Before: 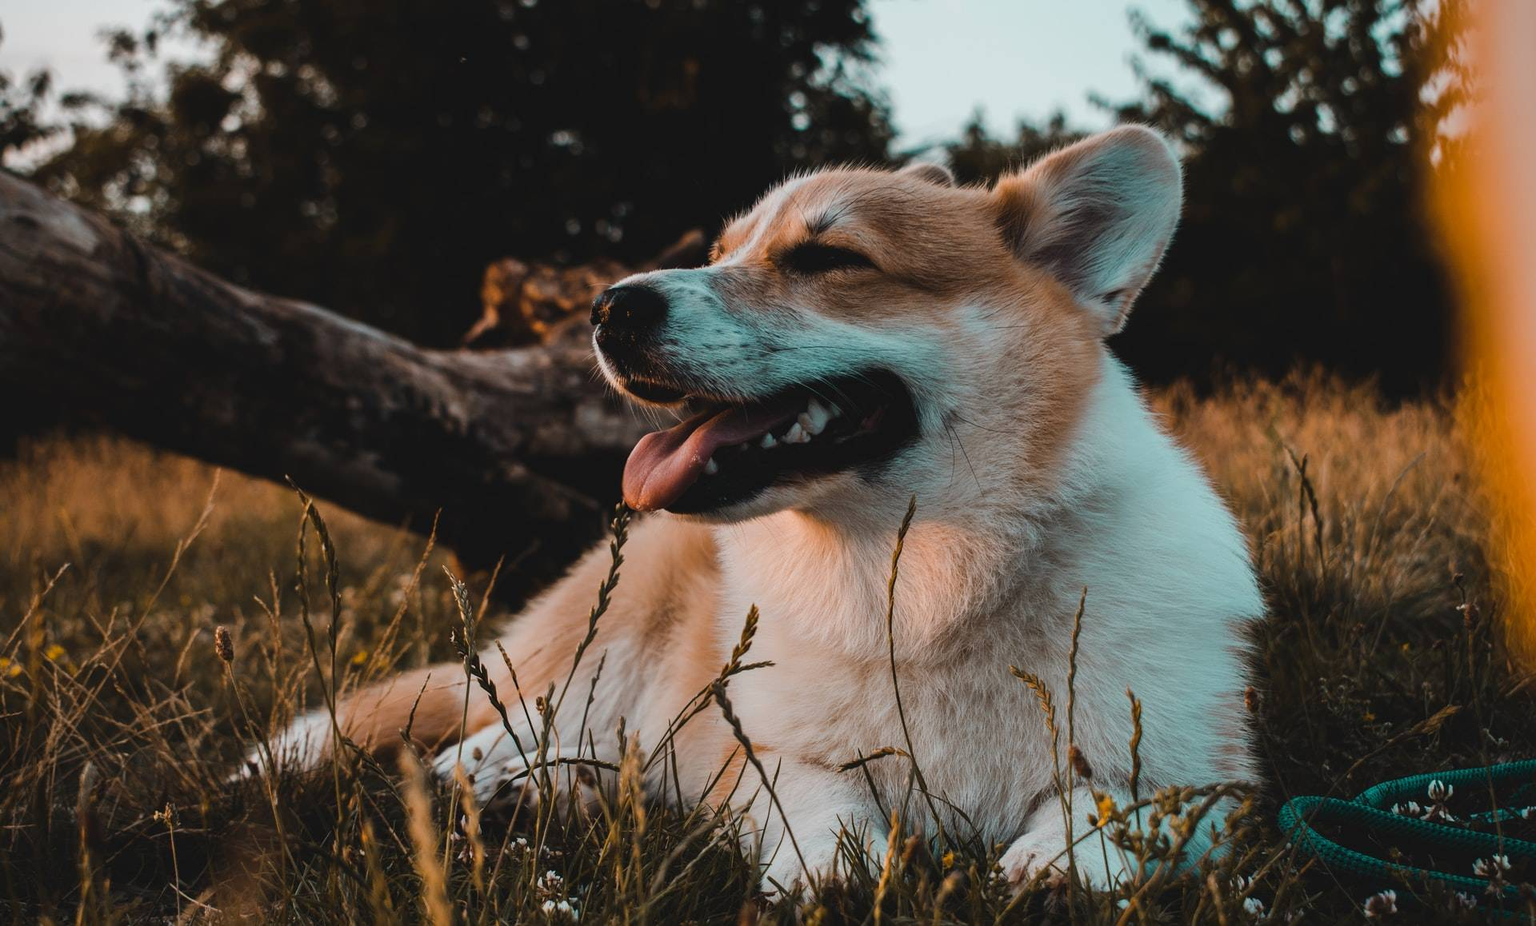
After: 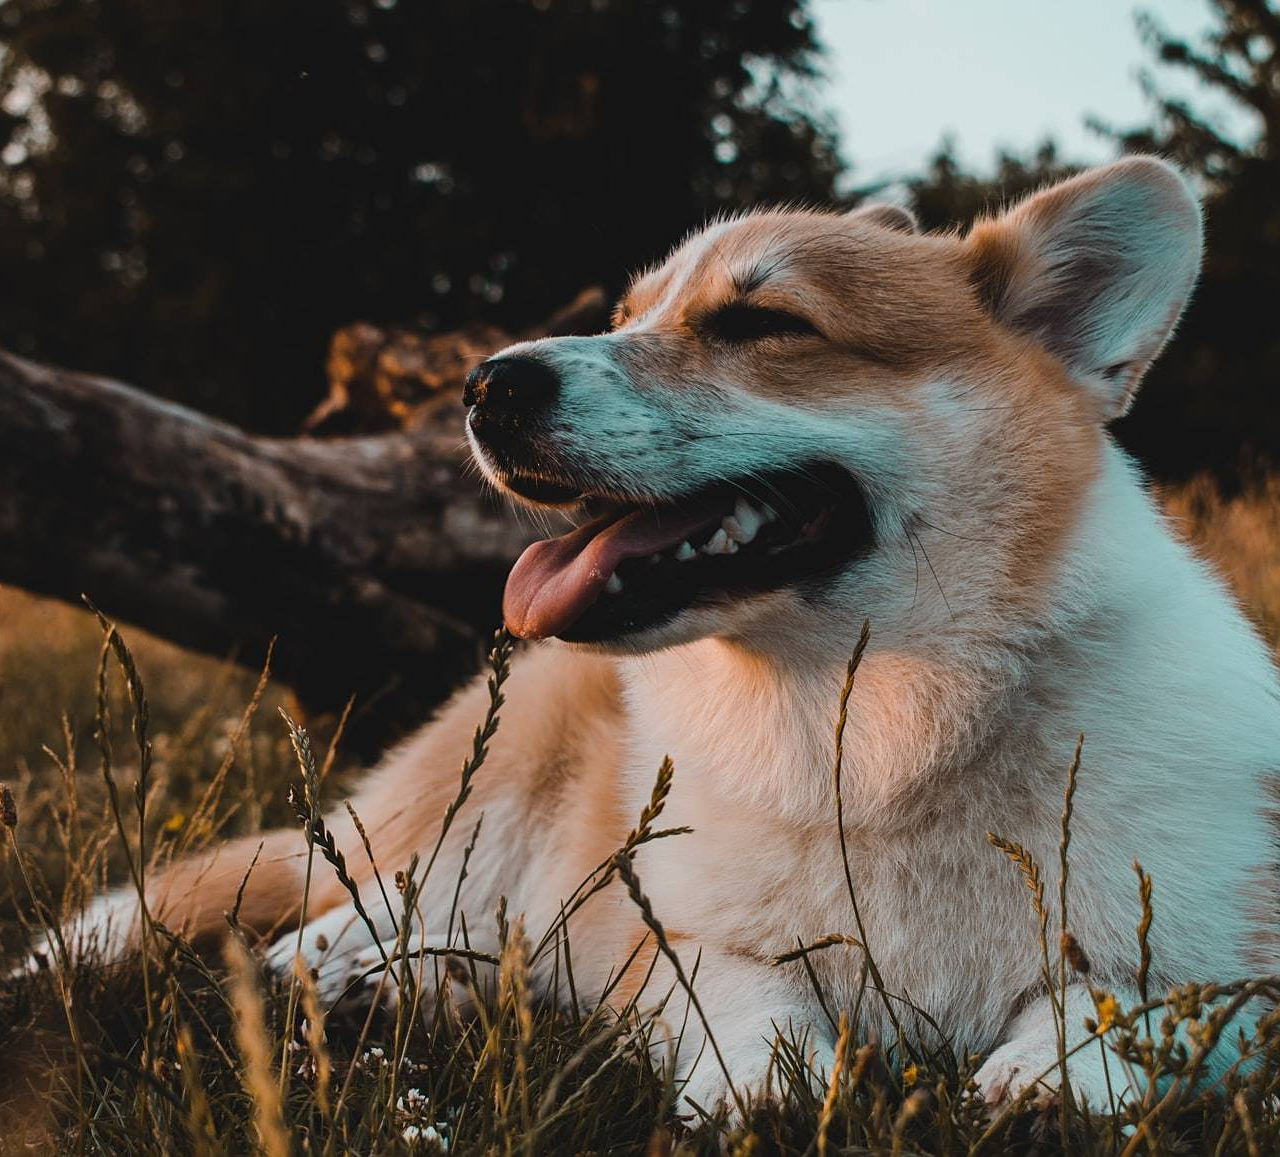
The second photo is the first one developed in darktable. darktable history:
sharpen: amount 0.212
crop and rotate: left 14.368%, right 18.932%
exposure: compensate highlight preservation false
